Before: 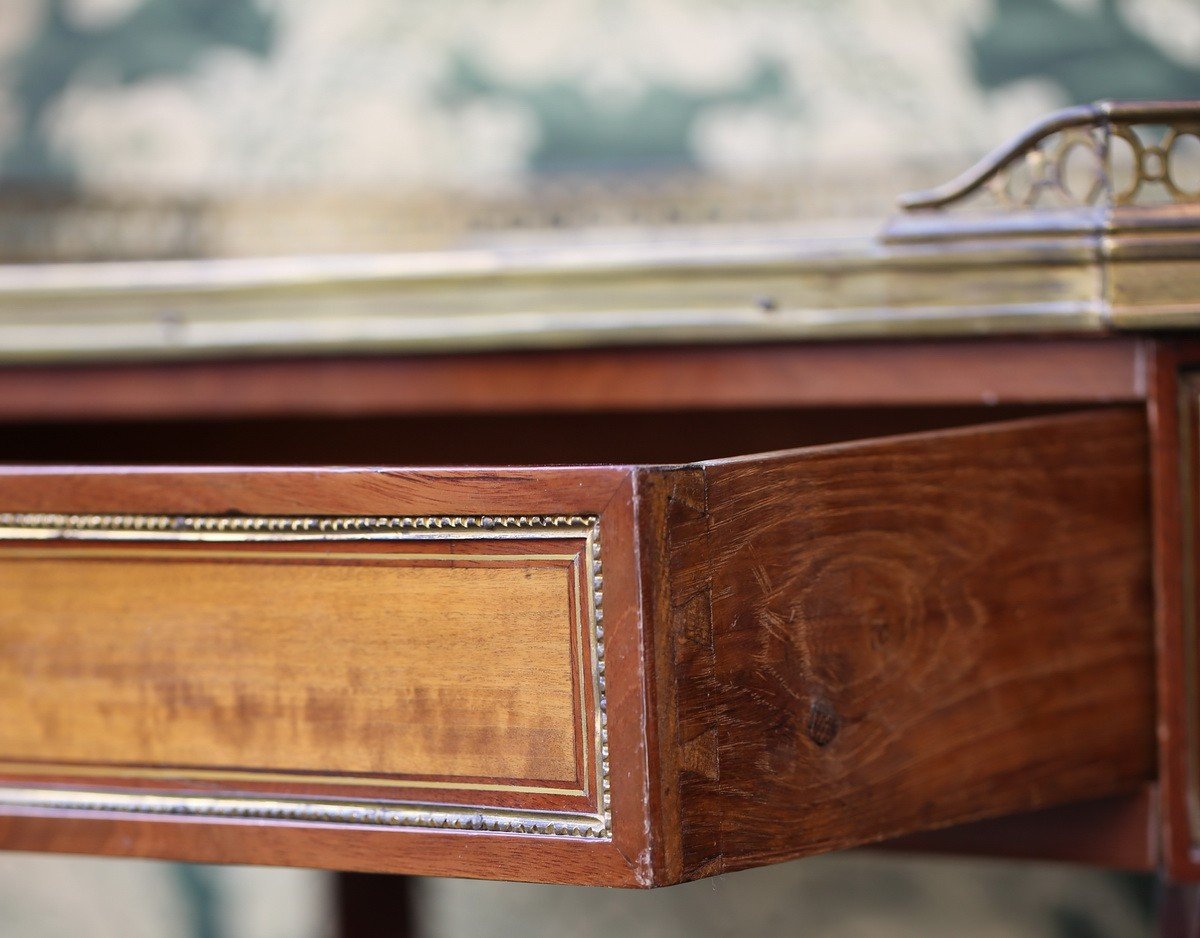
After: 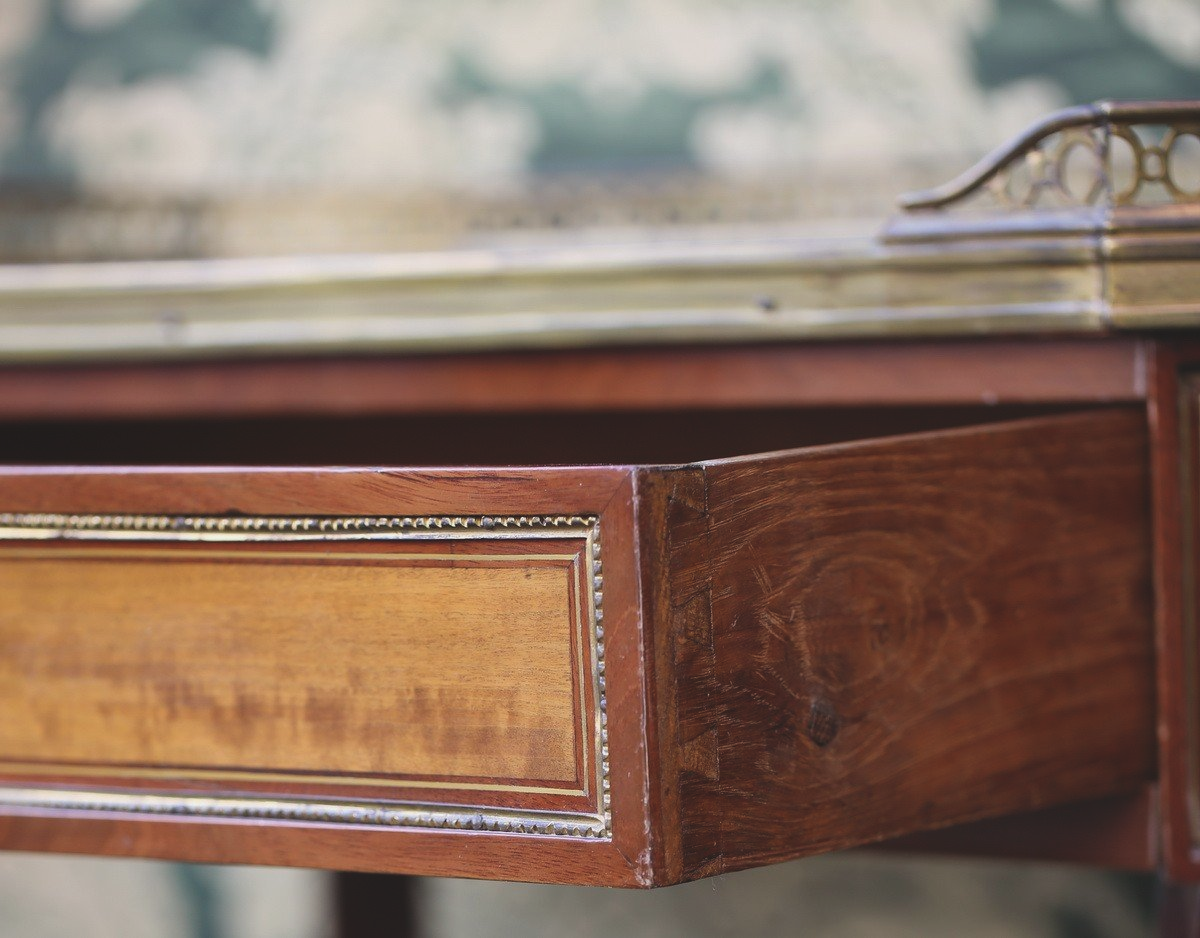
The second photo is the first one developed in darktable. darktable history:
exposure: black level correction -0.013, exposure -0.192 EV, compensate highlight preservation false
